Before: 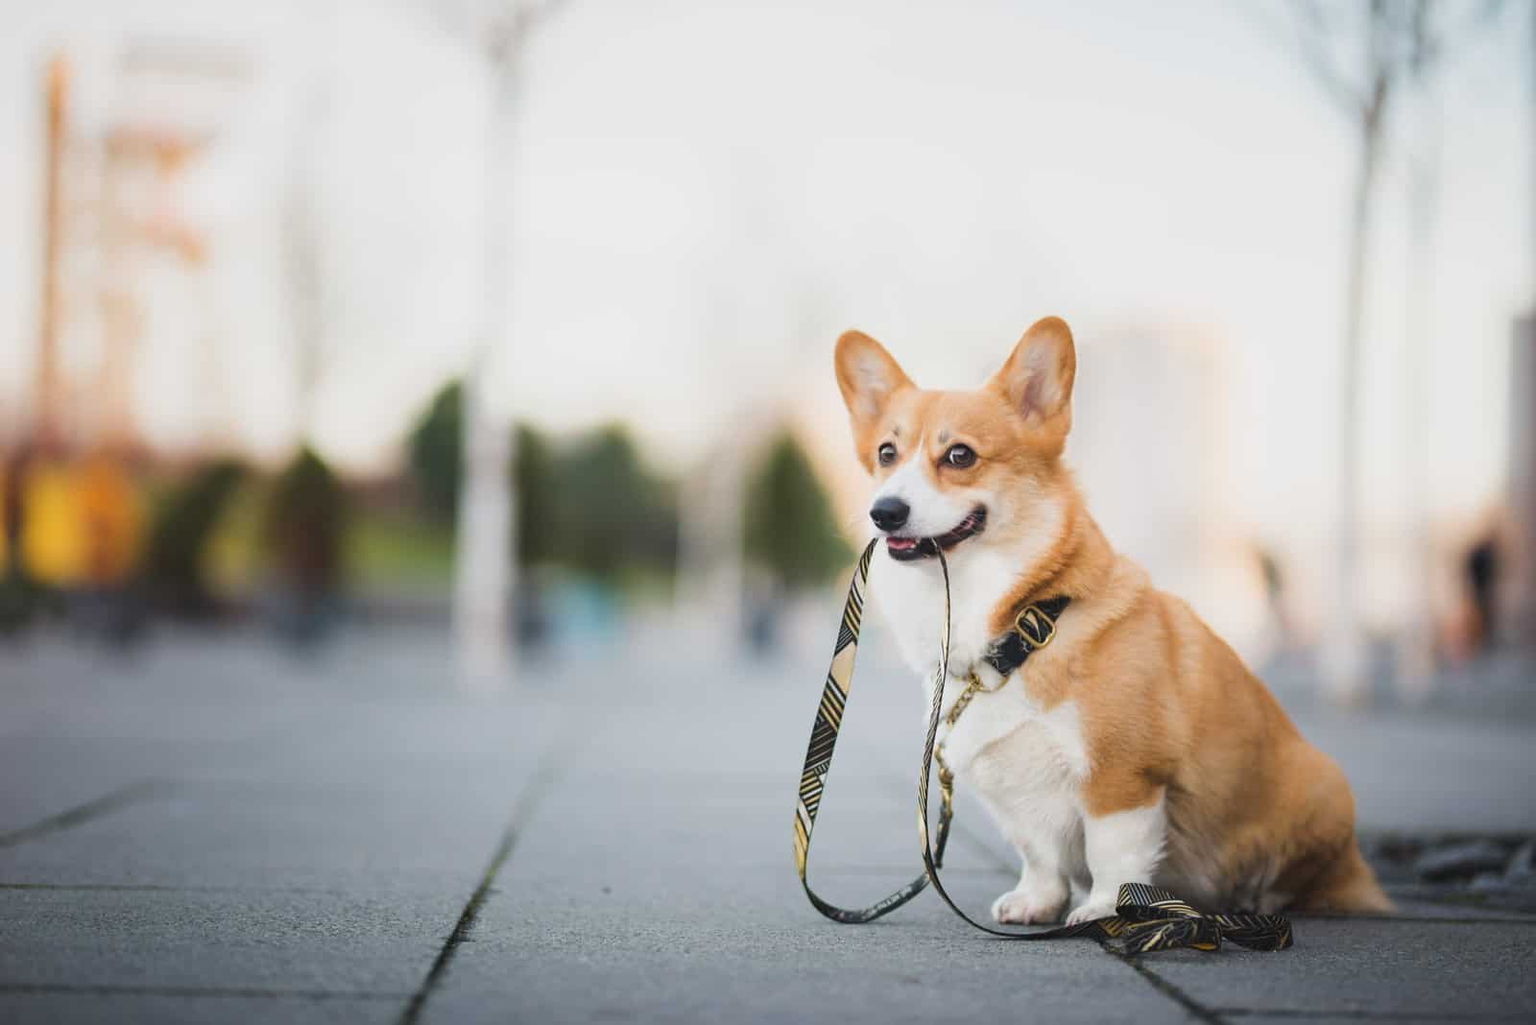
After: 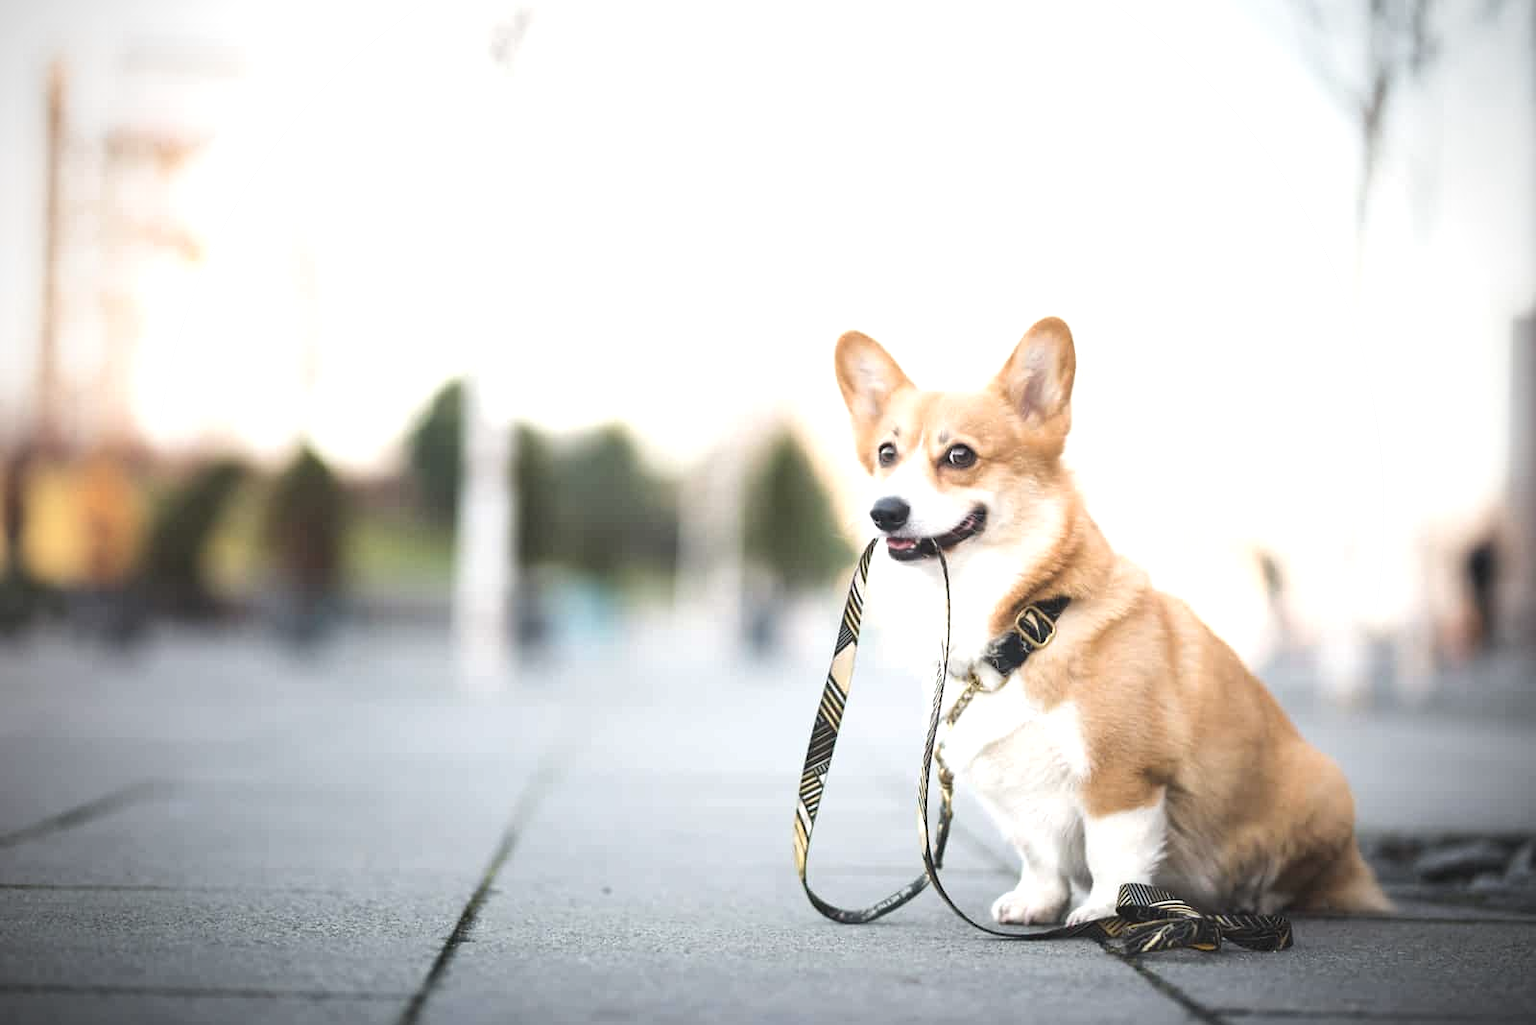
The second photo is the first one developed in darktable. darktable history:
contrast brightness saturation: contrast 0.098, saturation -0.296
exposure: exposure 0.732 EV, compensate highlight preservation false
shadows and highlights: shadows 25.38, highlights -25.53
vignetting: unbound false
